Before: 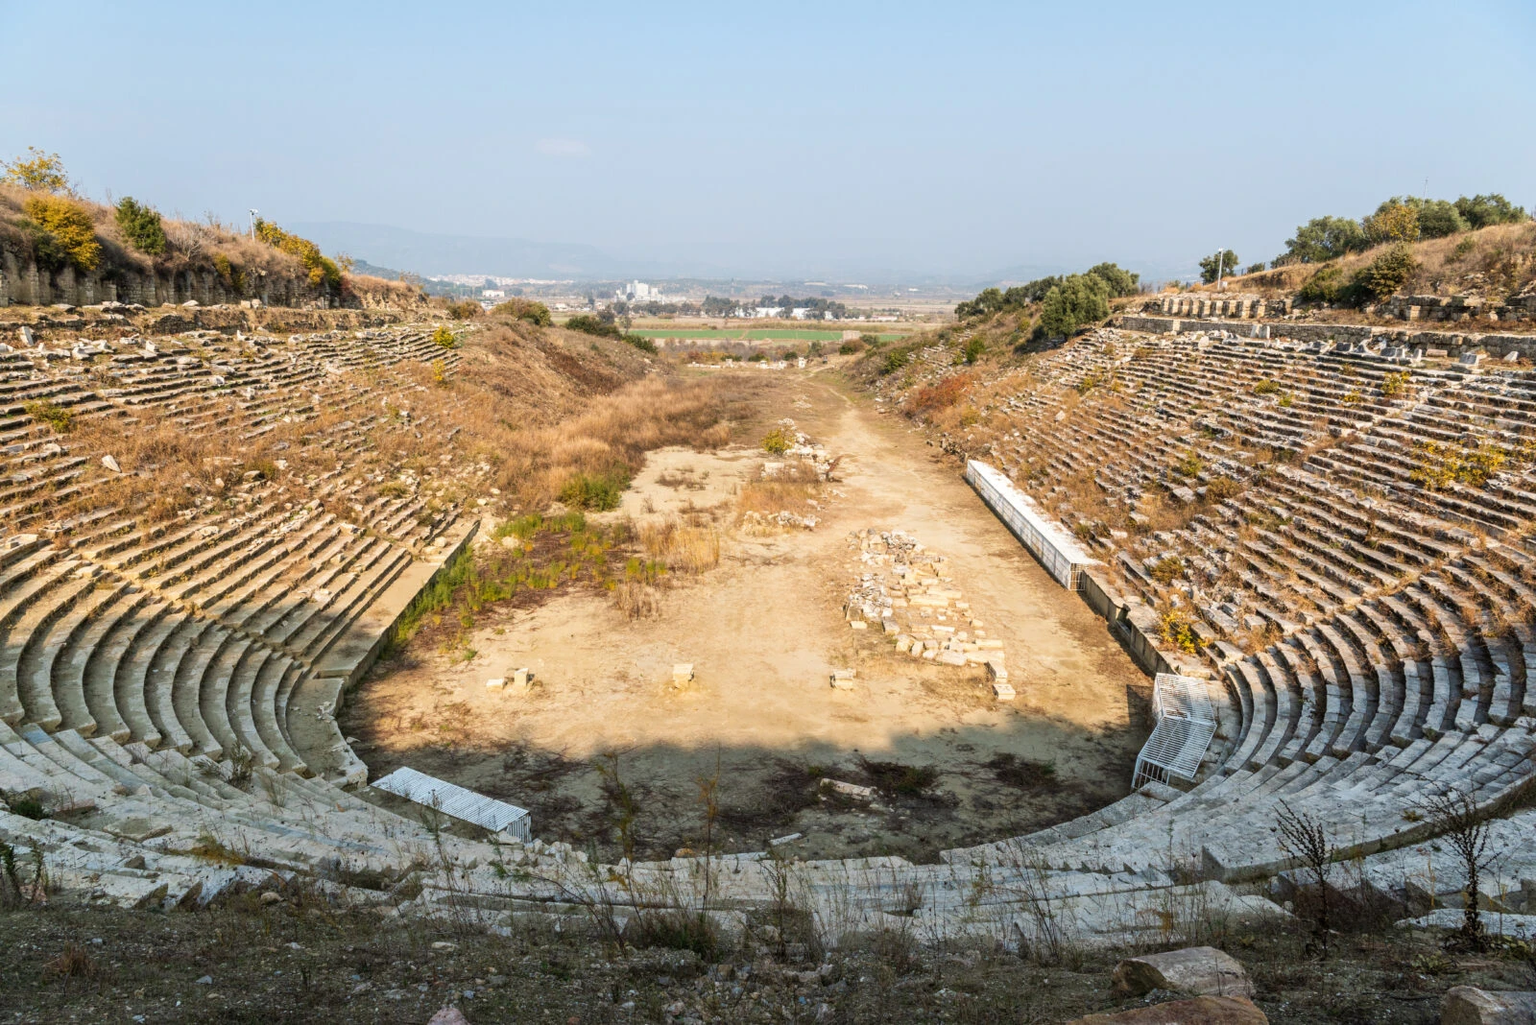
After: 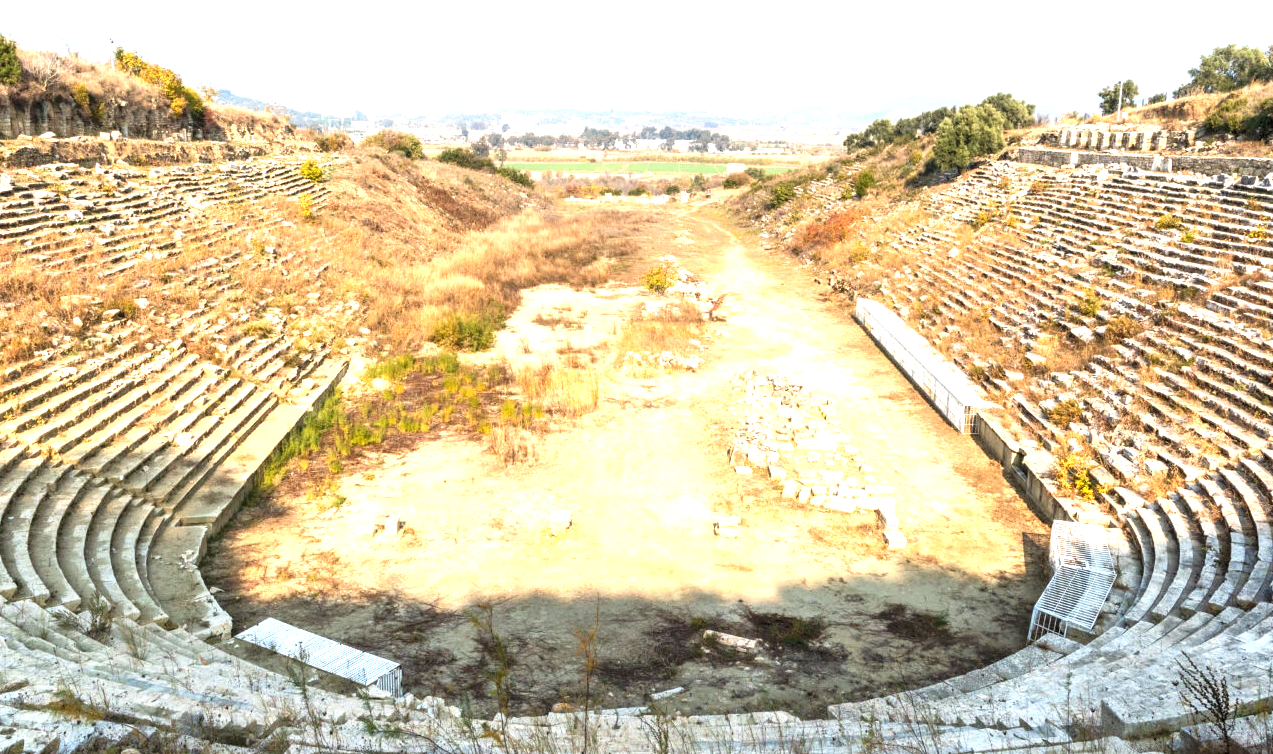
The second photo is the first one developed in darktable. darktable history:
crop: left 9.468%, top 17.002%, right 10.951%, bottom 12.359%
exposure: black level correction 0, exposure 1.174 EV, compensate highlight preservation false
tone equalizer: -8 EV -1.83 EV, -7 EV -1.17 EV, -6 EV -1.64 EV
